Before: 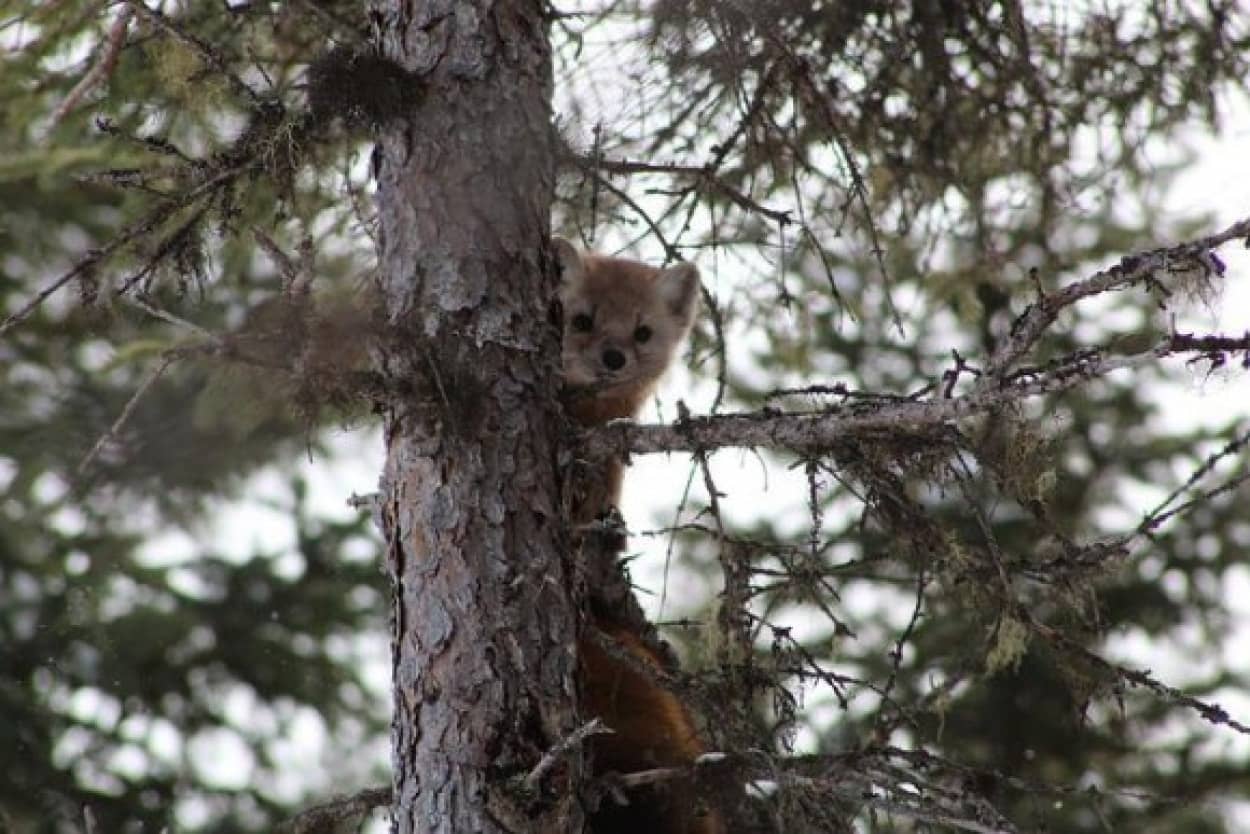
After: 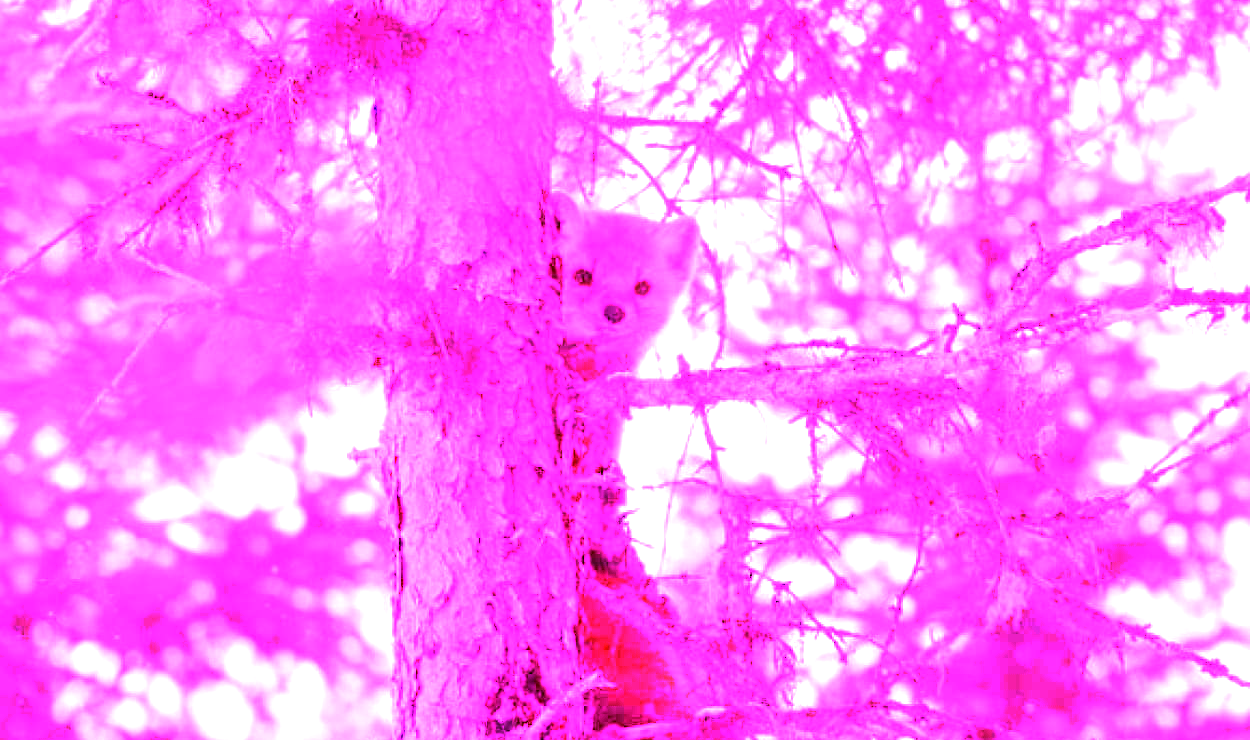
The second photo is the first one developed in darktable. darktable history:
exposure: black level correction 0.001, exposure 0.675 EV, compensate highlight preservation false
white balance: red 8, blue 8
crop and rotate: top 5.609%, bottom 5.609%
